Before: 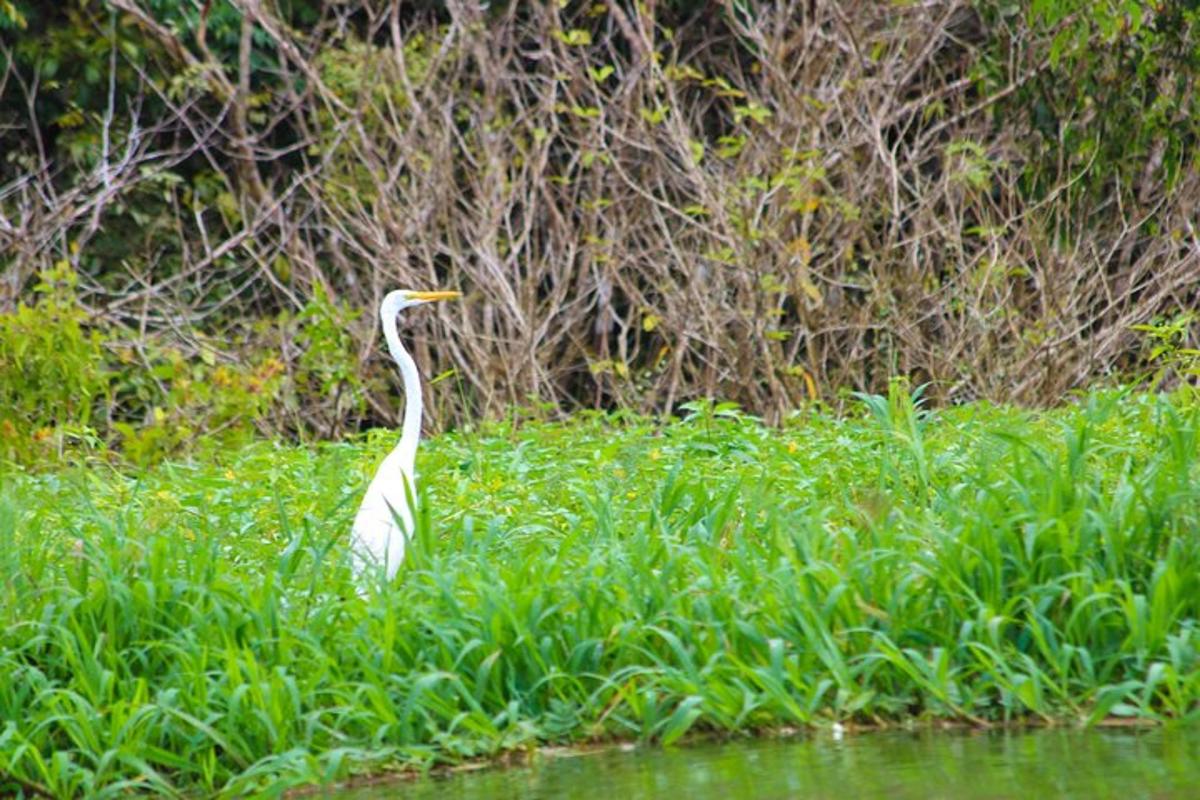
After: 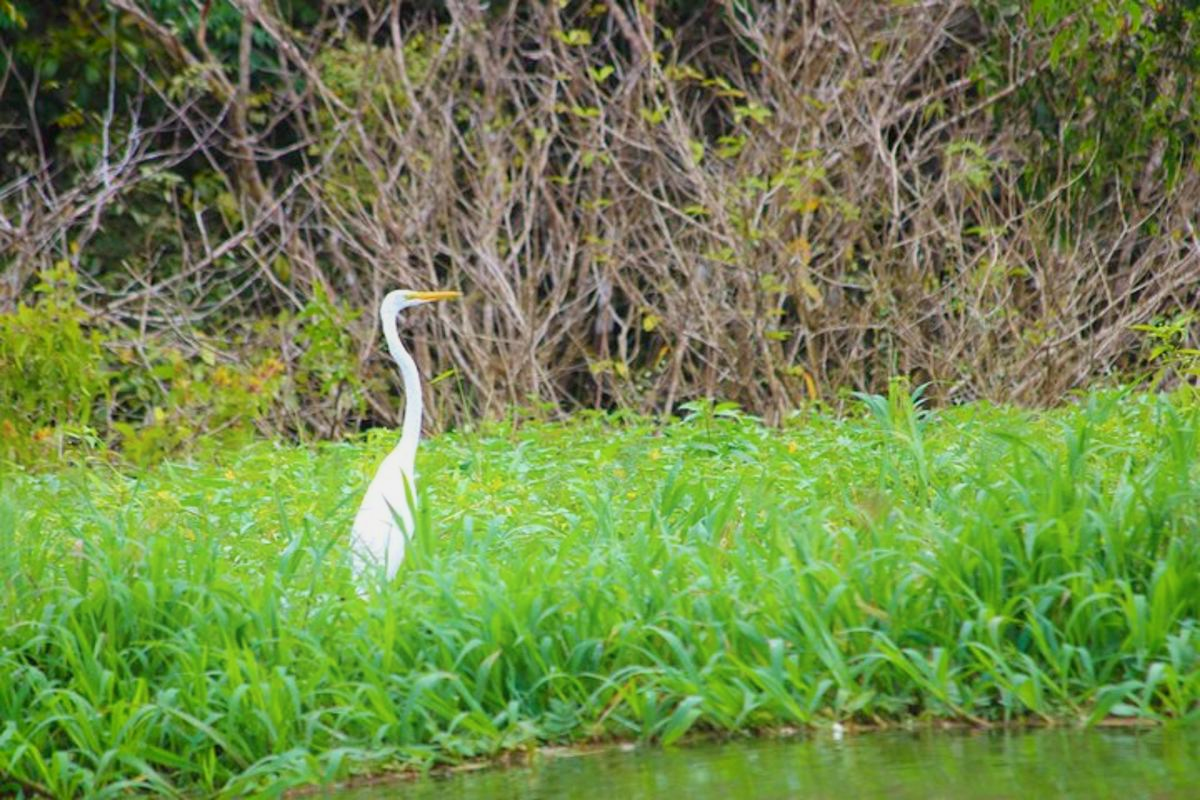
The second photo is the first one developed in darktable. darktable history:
shadows and highlights: shadows -54.3, highlights 86.09, soften with gaussian
color balance rgb: contrast -10%
